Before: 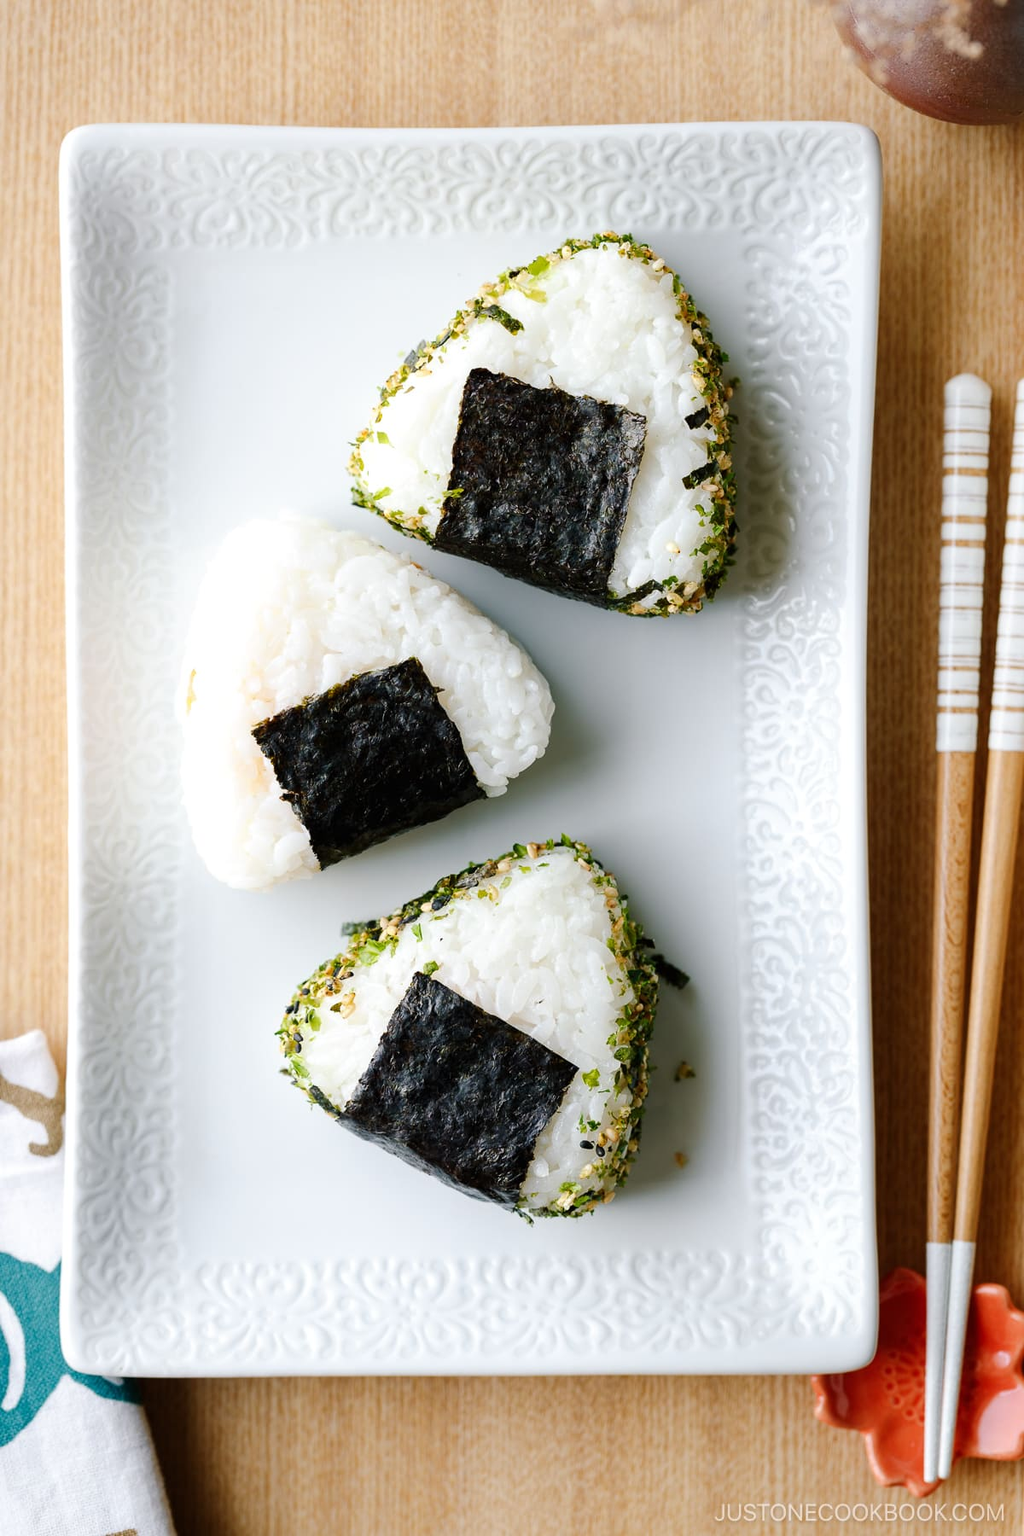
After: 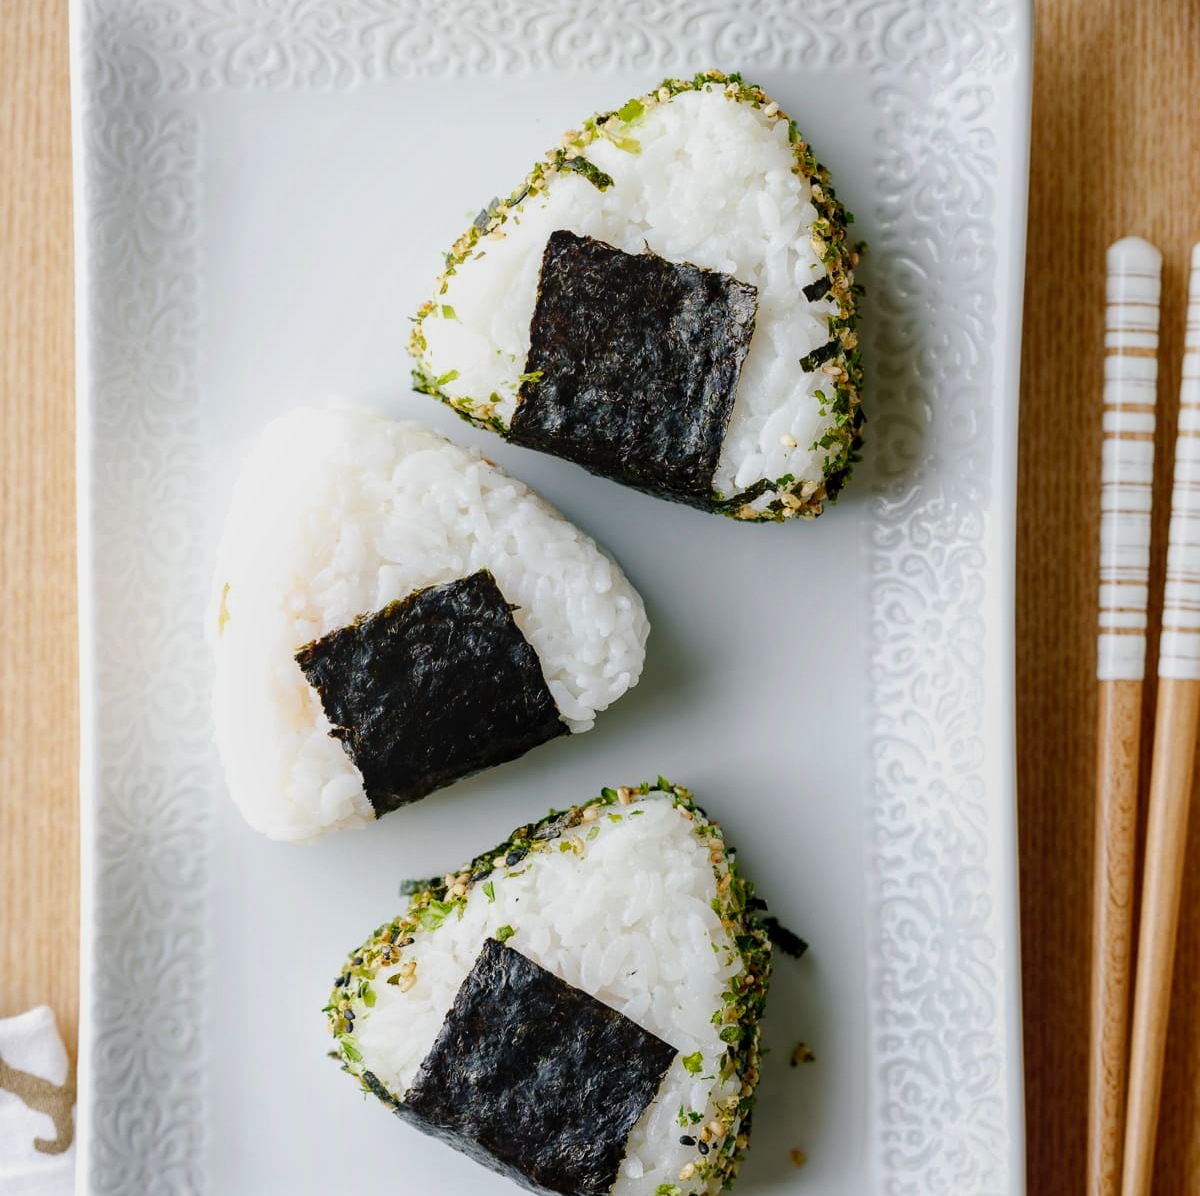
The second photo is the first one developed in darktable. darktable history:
local contrast: detail 110%
crop: top 11.17%, bottom 22.361%
exposure: black level correction 0.006, exposure -0.227 EV, compensate exposure bias true, compensate highlight preservation false
